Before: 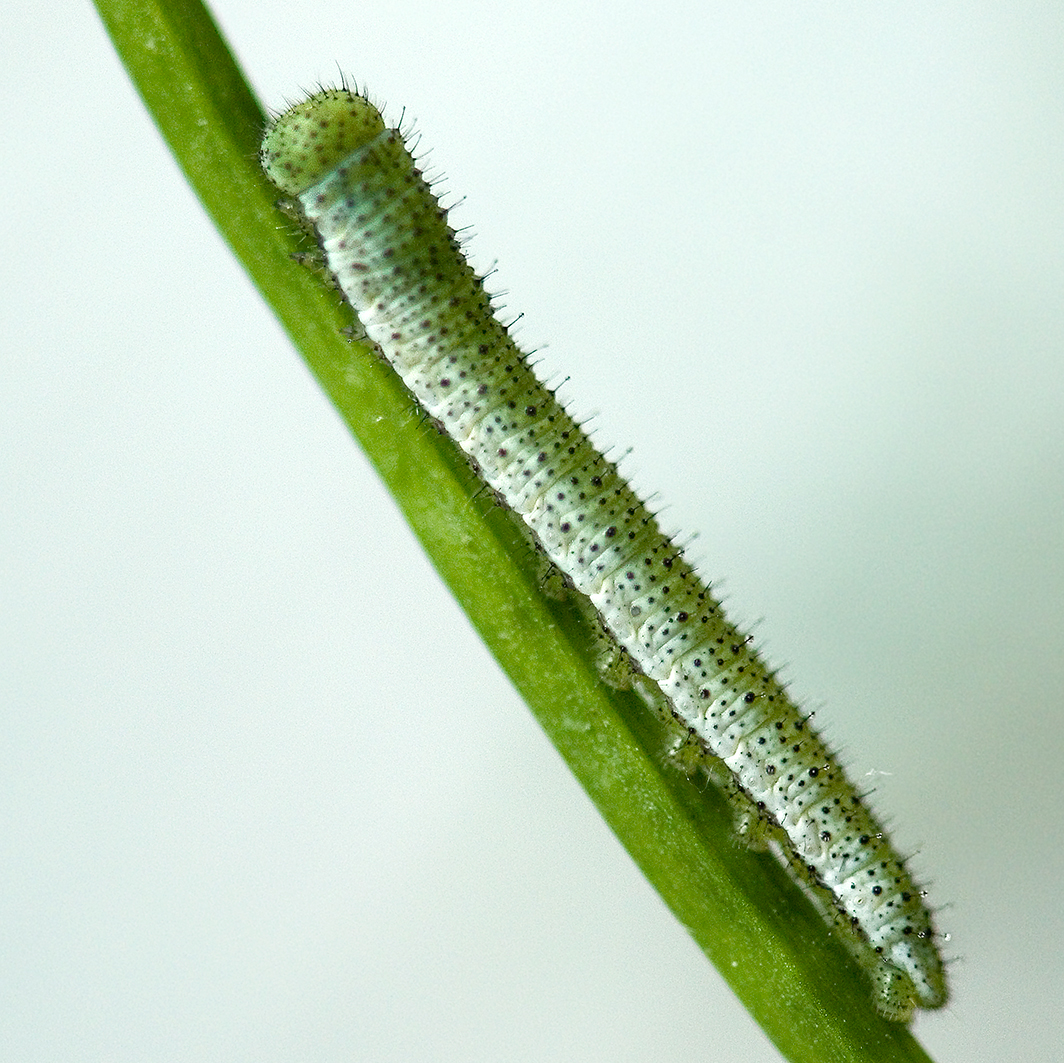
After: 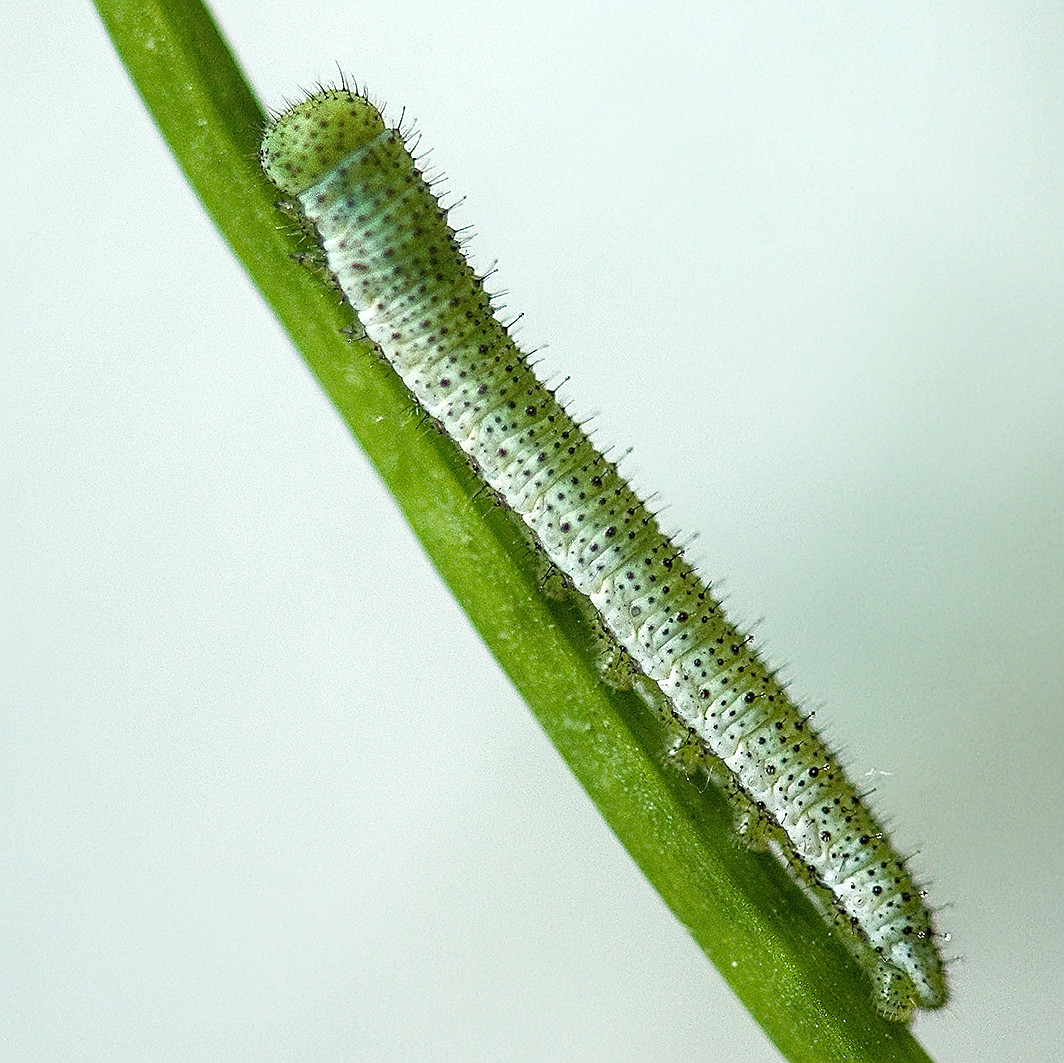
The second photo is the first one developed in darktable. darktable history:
local contrast: detail 109%
sharpen: radius 1.397, amount 1.256, threshold 0.648
